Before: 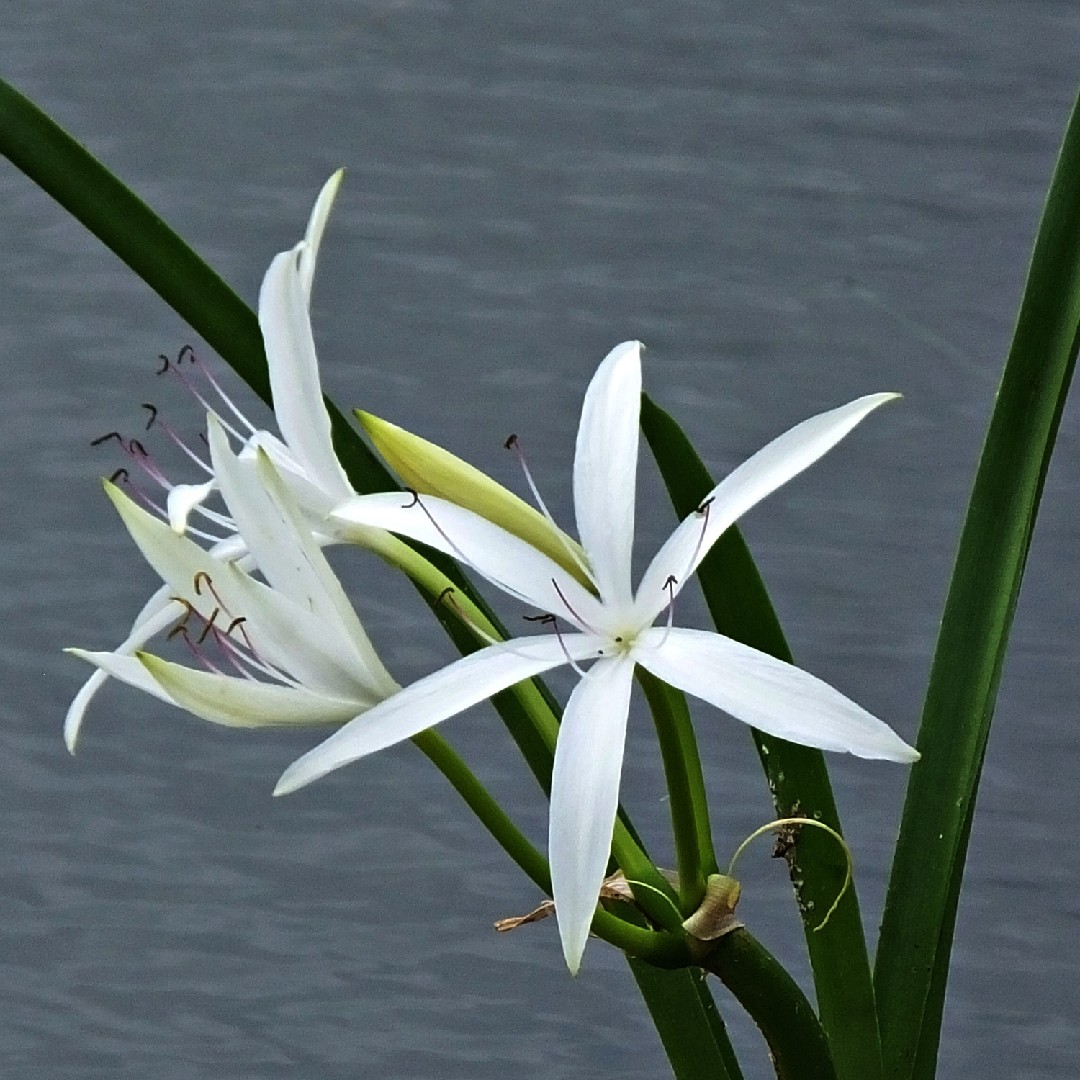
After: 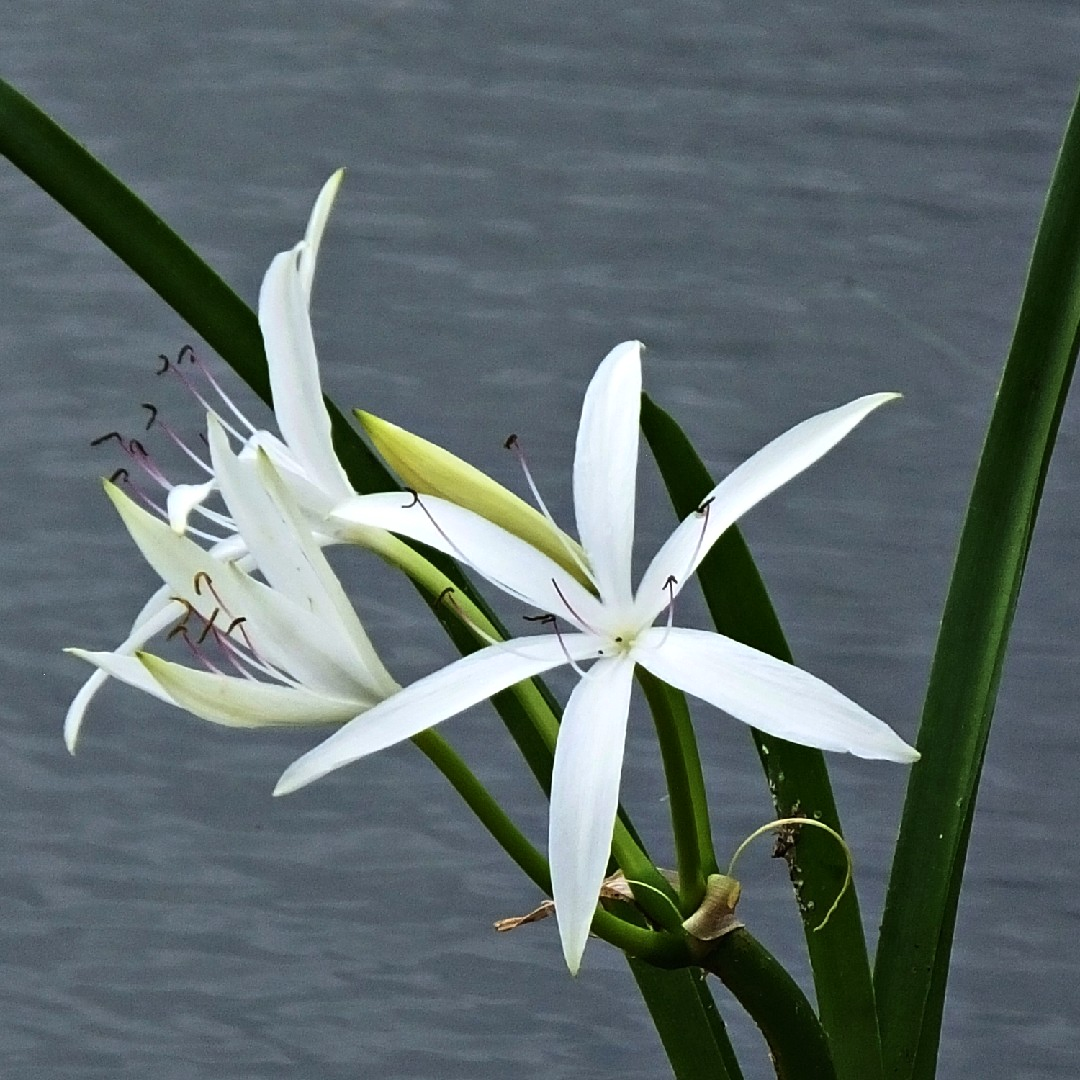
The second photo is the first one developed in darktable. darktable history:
contrast brightness saturation: contrast 0.15, brightness 0.047
